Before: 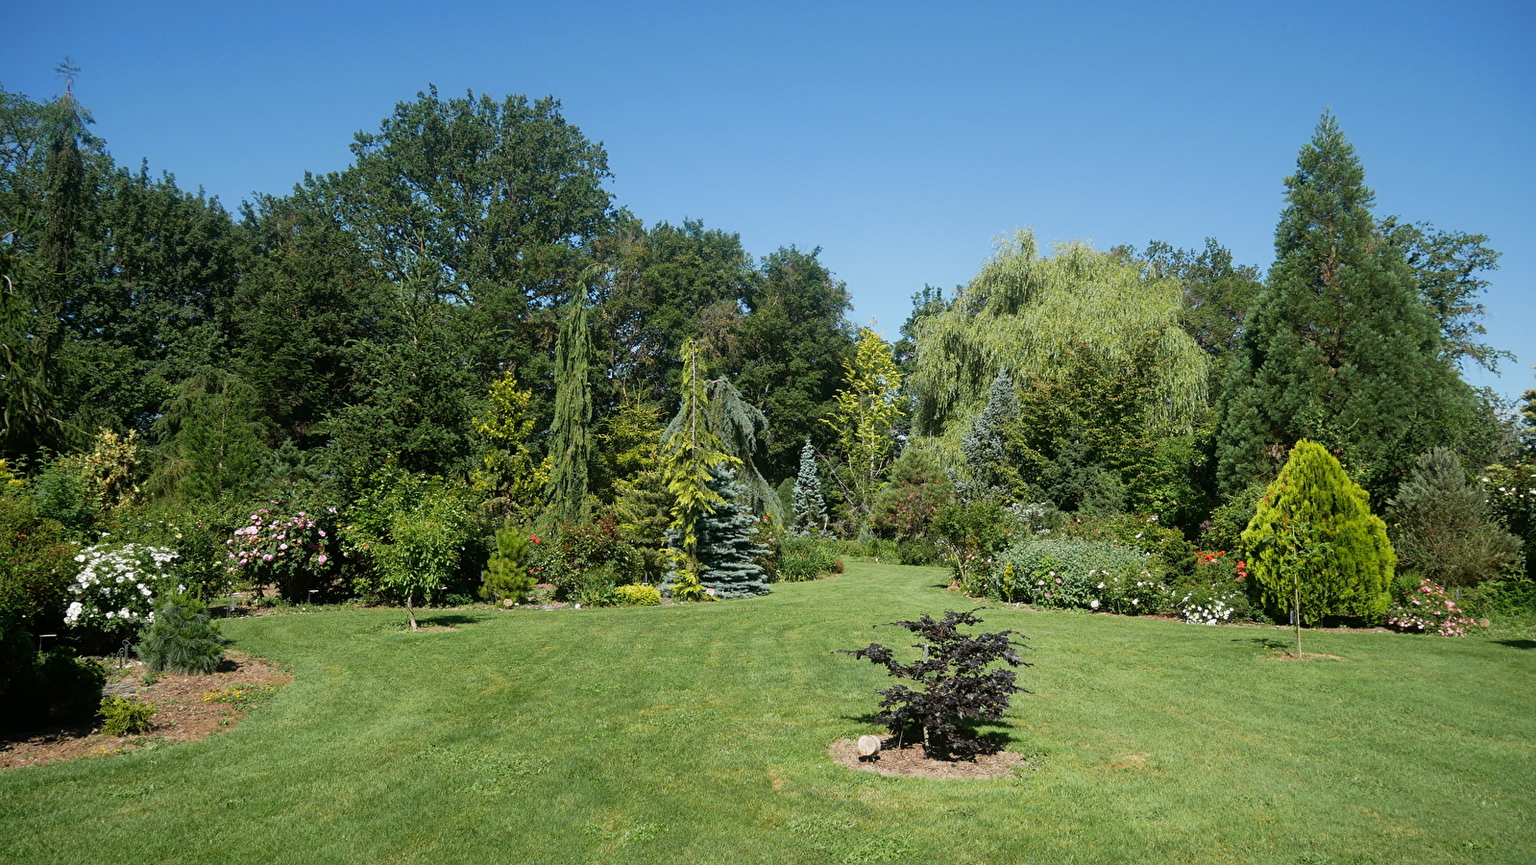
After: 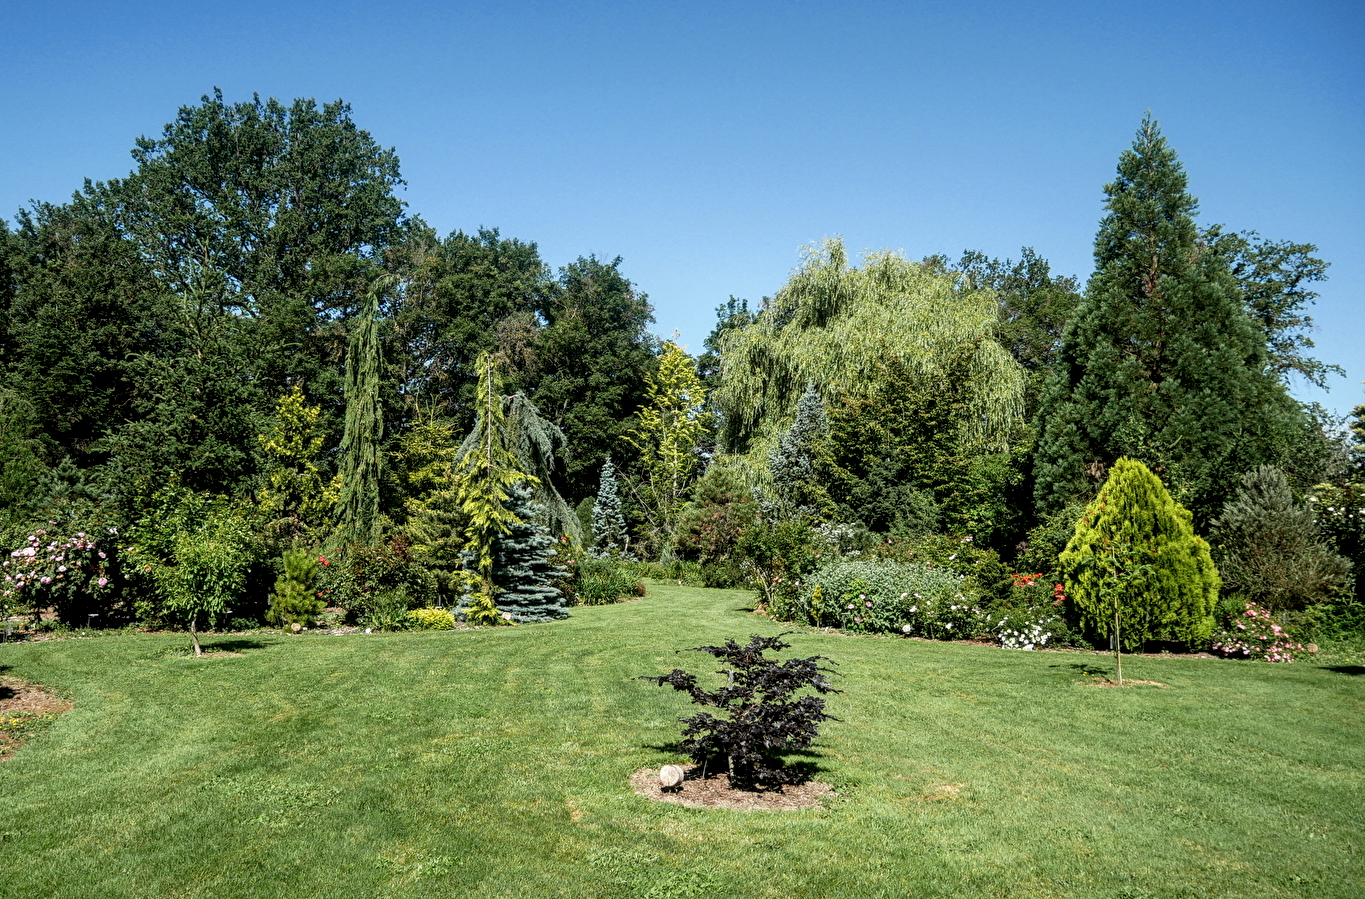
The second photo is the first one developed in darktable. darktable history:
crop and rotate: left 14.606%
local contrast: highlights 60%, shadows 60%, detail 160%
